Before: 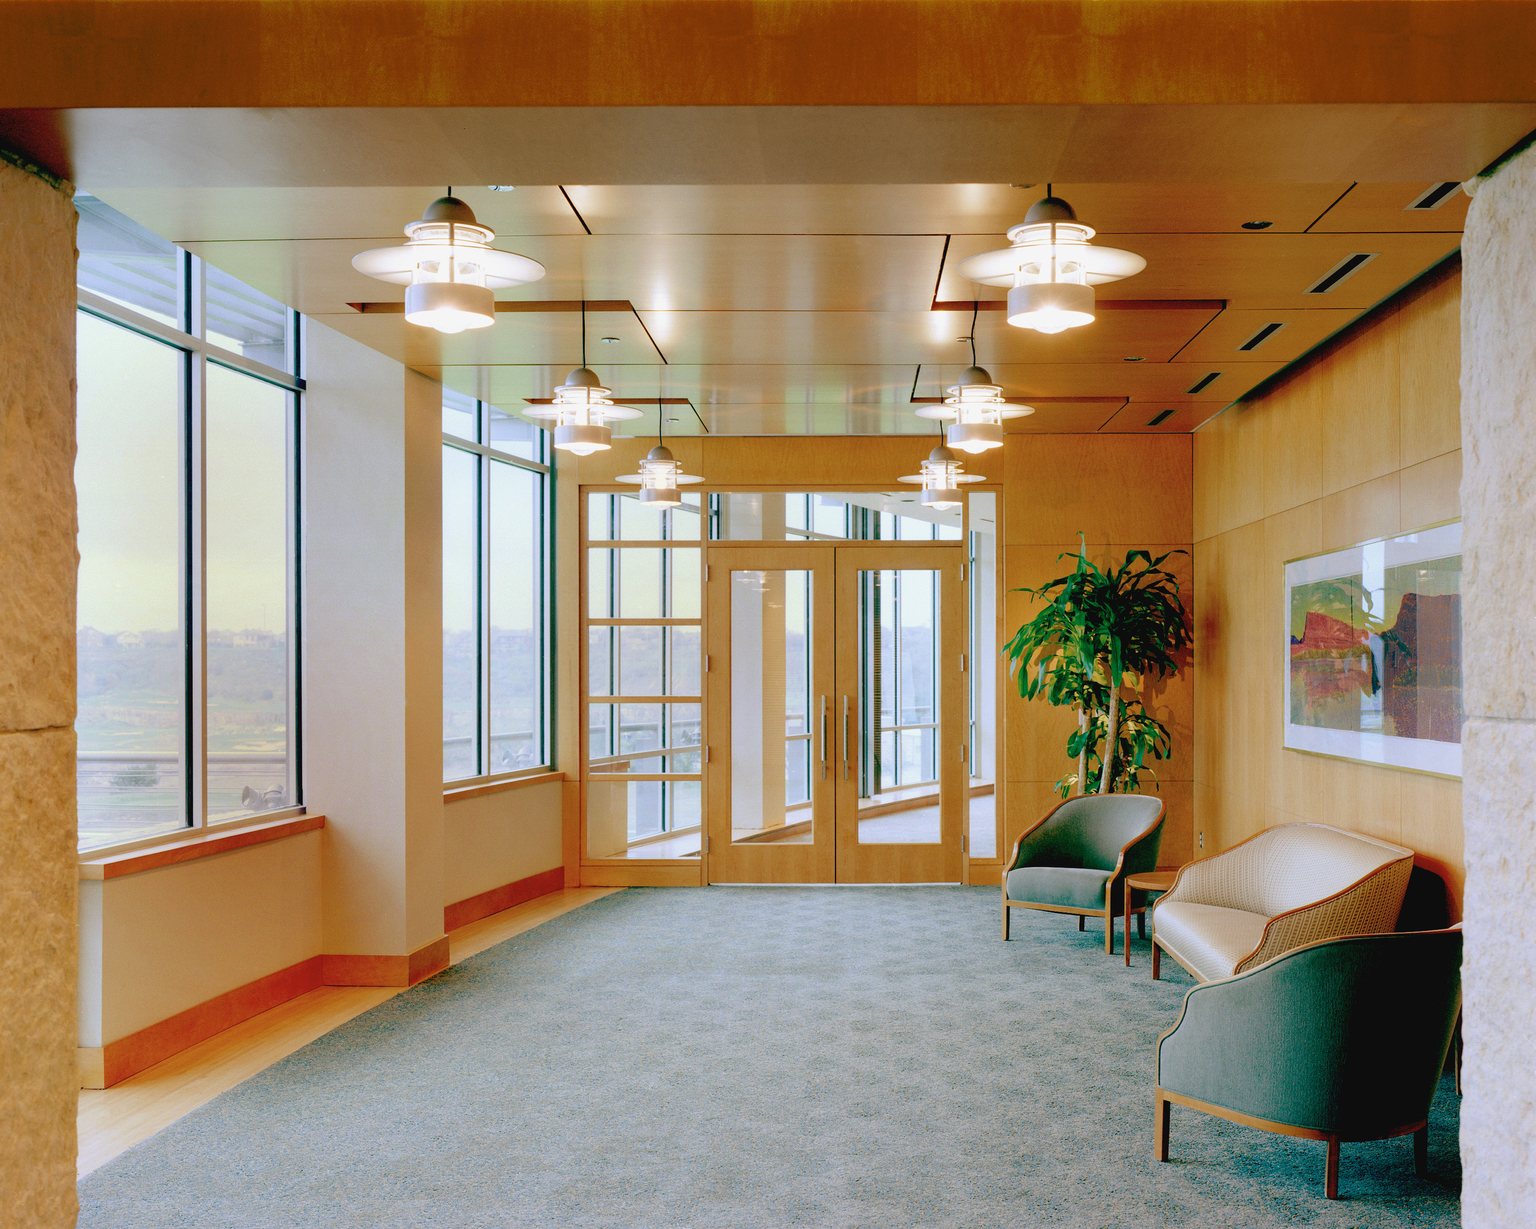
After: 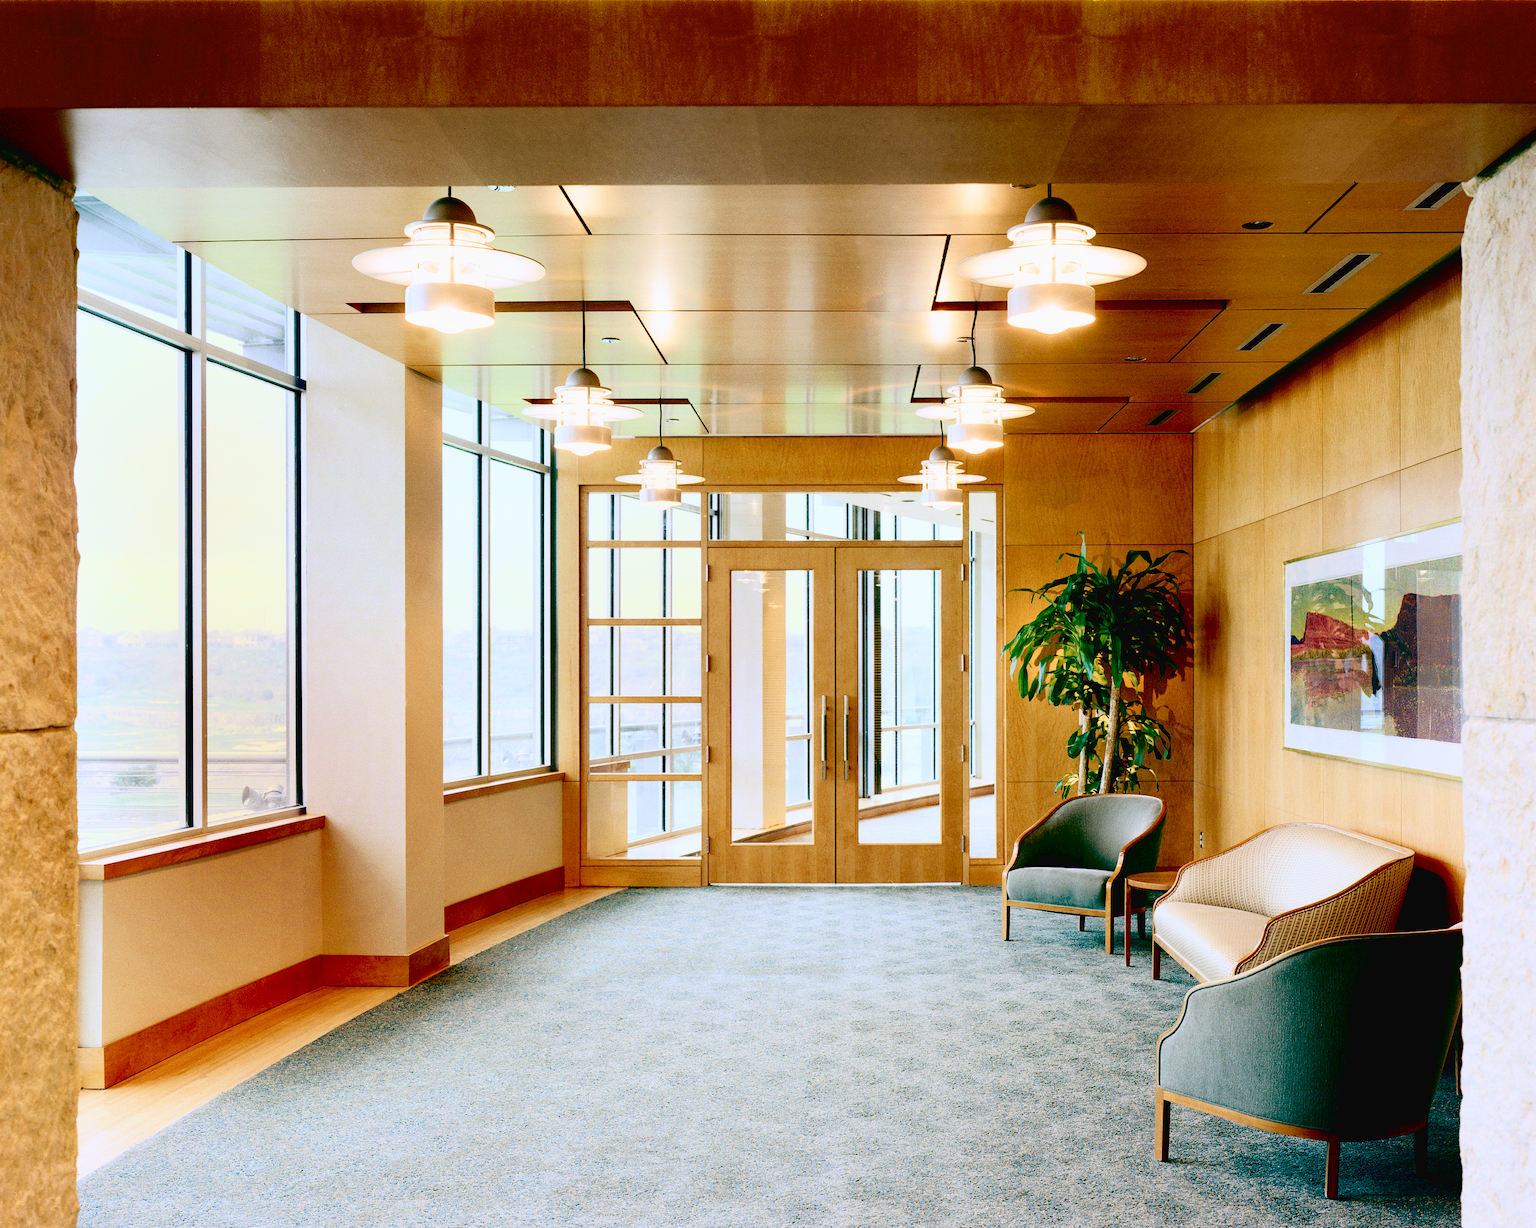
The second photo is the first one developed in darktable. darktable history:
tone equalizer: -7 EV 0.179 EV, -6 EV 0.14 EV, -5 EV 0.064 EV, -4 EV 0.02 EV, -2 EV -0.038 EV, -1 EV -0.023 EV, +0 EV -0.076 EV
contrast brightness saturation: contrast -0.176, saturation 0.189
tone curve: curves: ch0 [(0, 0) (0.003, 0.01) (0.011, 0.01) (0.025, 0.011) (0.044, 0.014) (0.069, 0.018) (0.1, 0.022) (0.136, 0.026) (0.177, 0.035) (0.224, 0.051) (0.277, 0.085) (0.335, 0.158) (0.399, 0.299) (0.468, 0.457) (0.543, 0.634) (0.623, 0.801) (0.709, 0.904) (0.801, 0.963) (0.898, 0.986) (1, 1)], color space Lab, independent channels, preserve colors none
